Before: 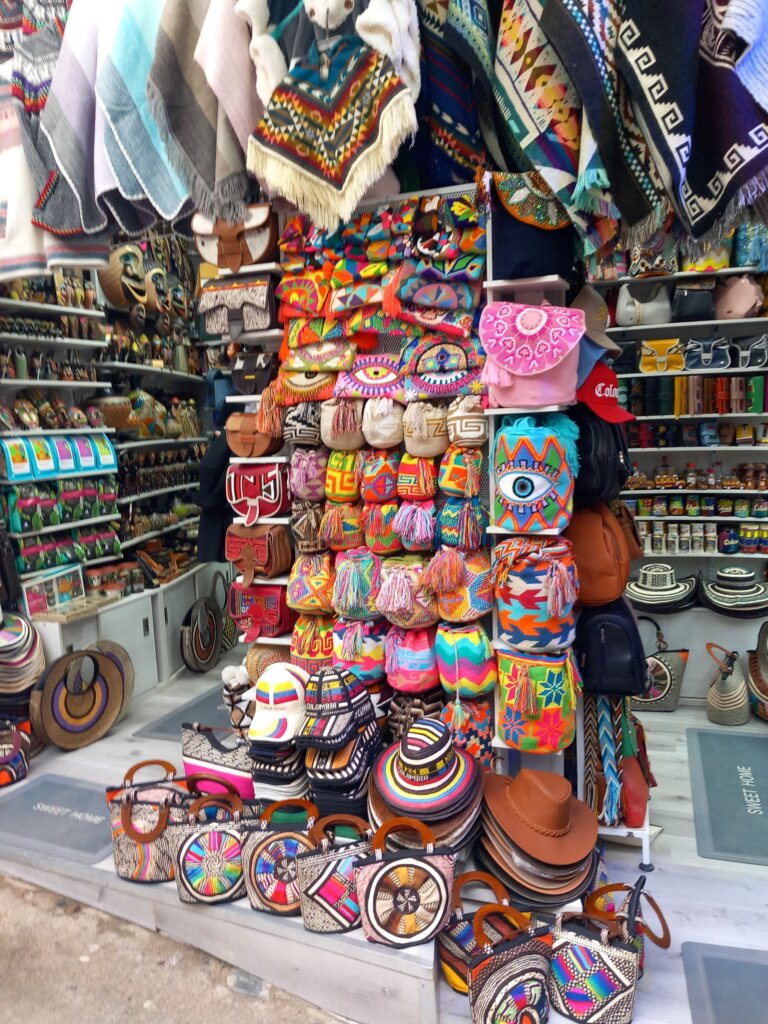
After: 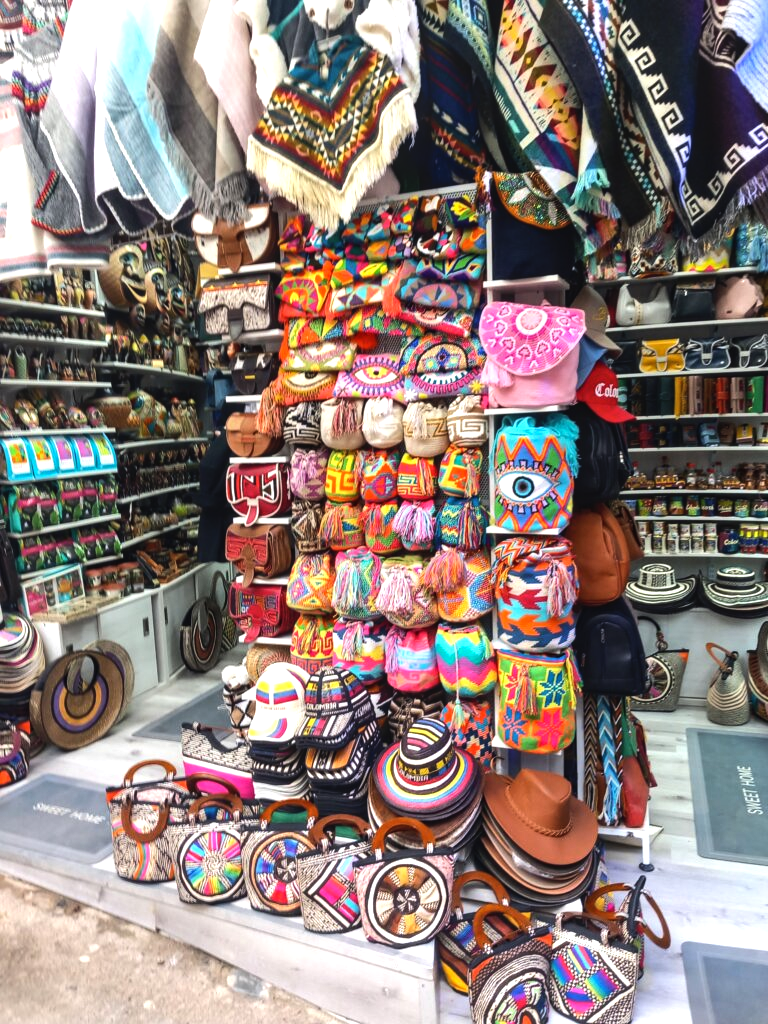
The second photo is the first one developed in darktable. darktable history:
local contrast: detail 110%
tone equalizer: -8 EV -0.75 EV, -7 EV -0.7 EV, -6 EV -0.6 EV, -5 EV -0.4 EV, -3 EV 0.4 EV, -2 EV 0.6 EV, -1 EV 0.7 EV, +0 EV 0.75 EV, edges refinement/feathering 500, mask exposure compensation -1.57 EV, preserve details no
